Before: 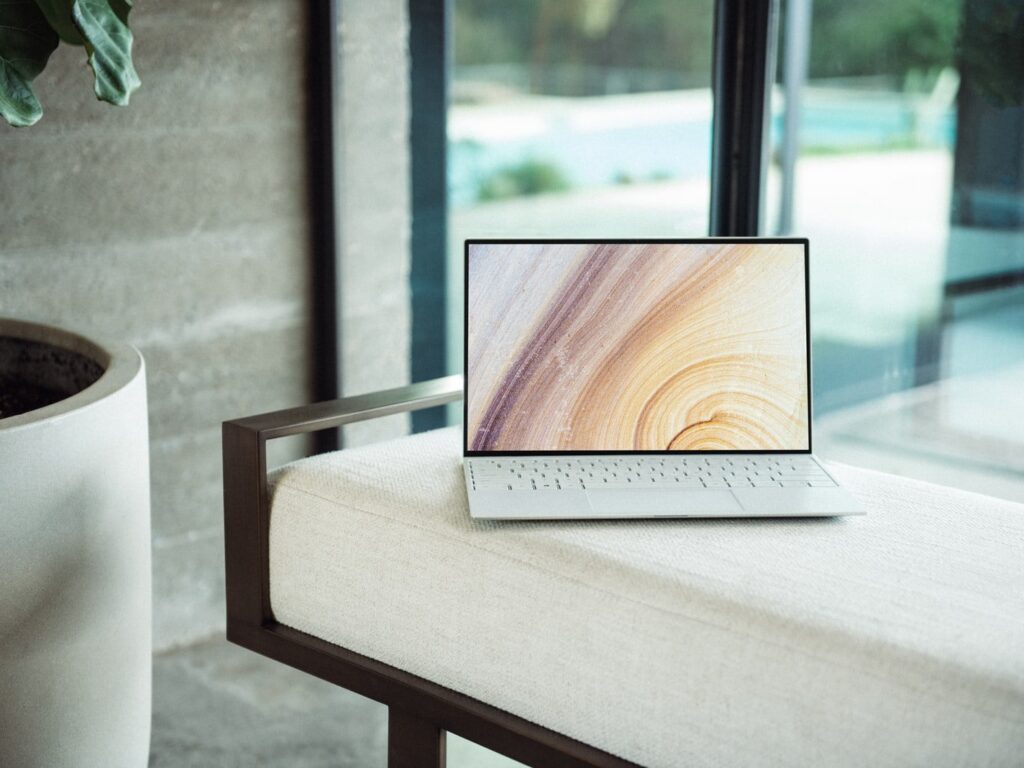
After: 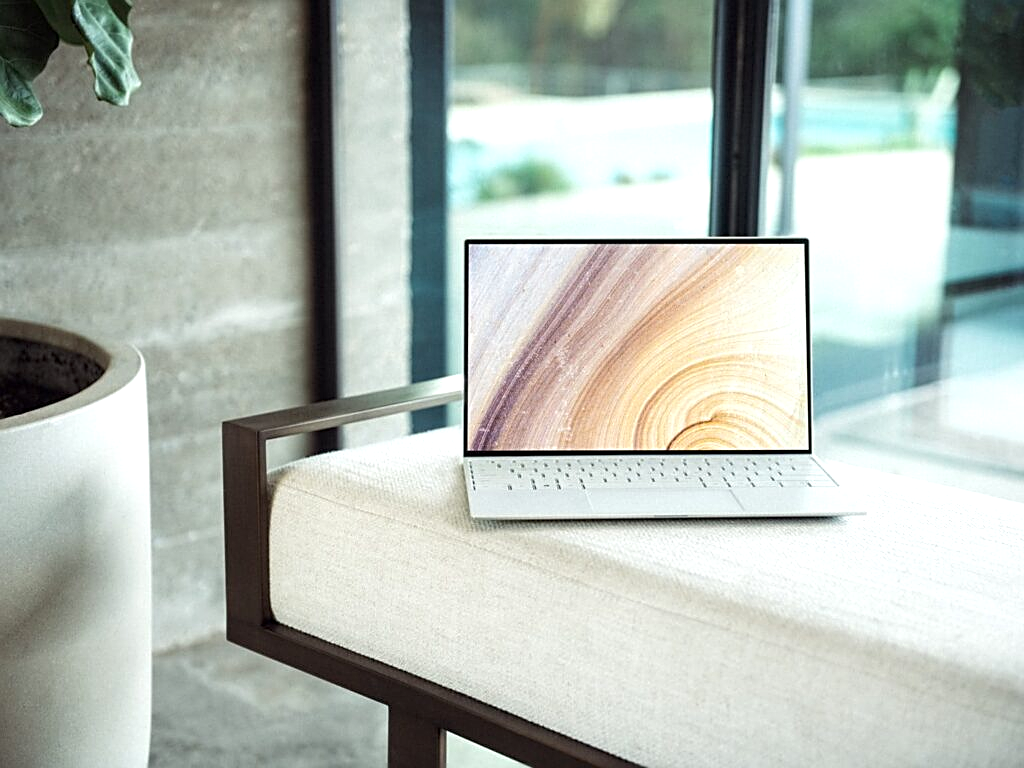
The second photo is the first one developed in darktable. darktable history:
local contrast: highlights 104%, shadows 100%, detail 120%, midtone range 0.2
sharpen: on, module defaults
exposure: exposure 0.29 EV, compensate highlight preservation false
